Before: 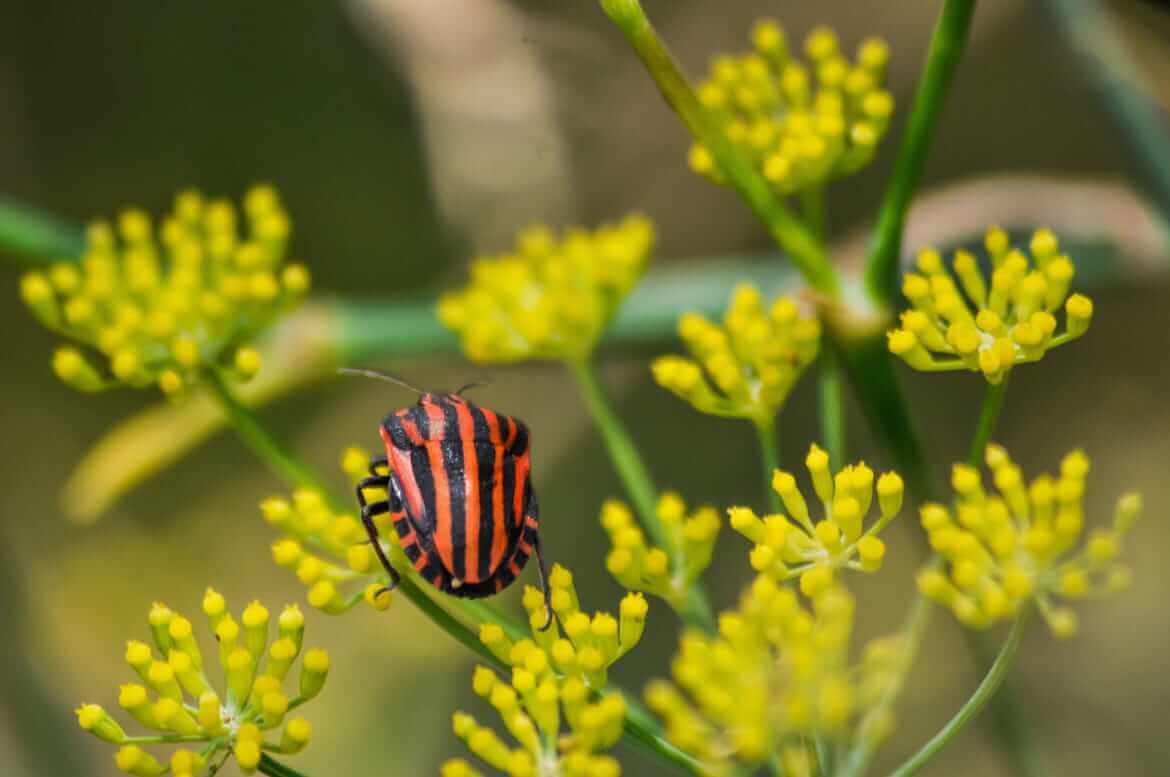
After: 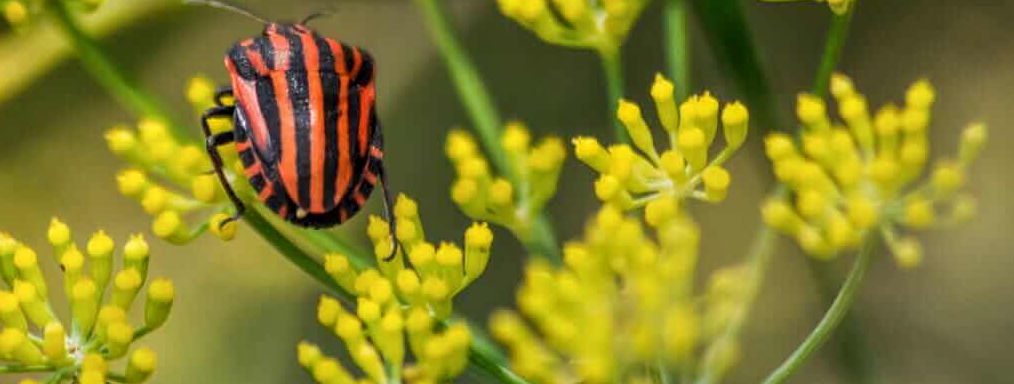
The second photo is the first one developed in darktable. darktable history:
local contrast: on, module defaults
crop and rotate: left 13.289%, top 47.686%, bottom 2.824%
